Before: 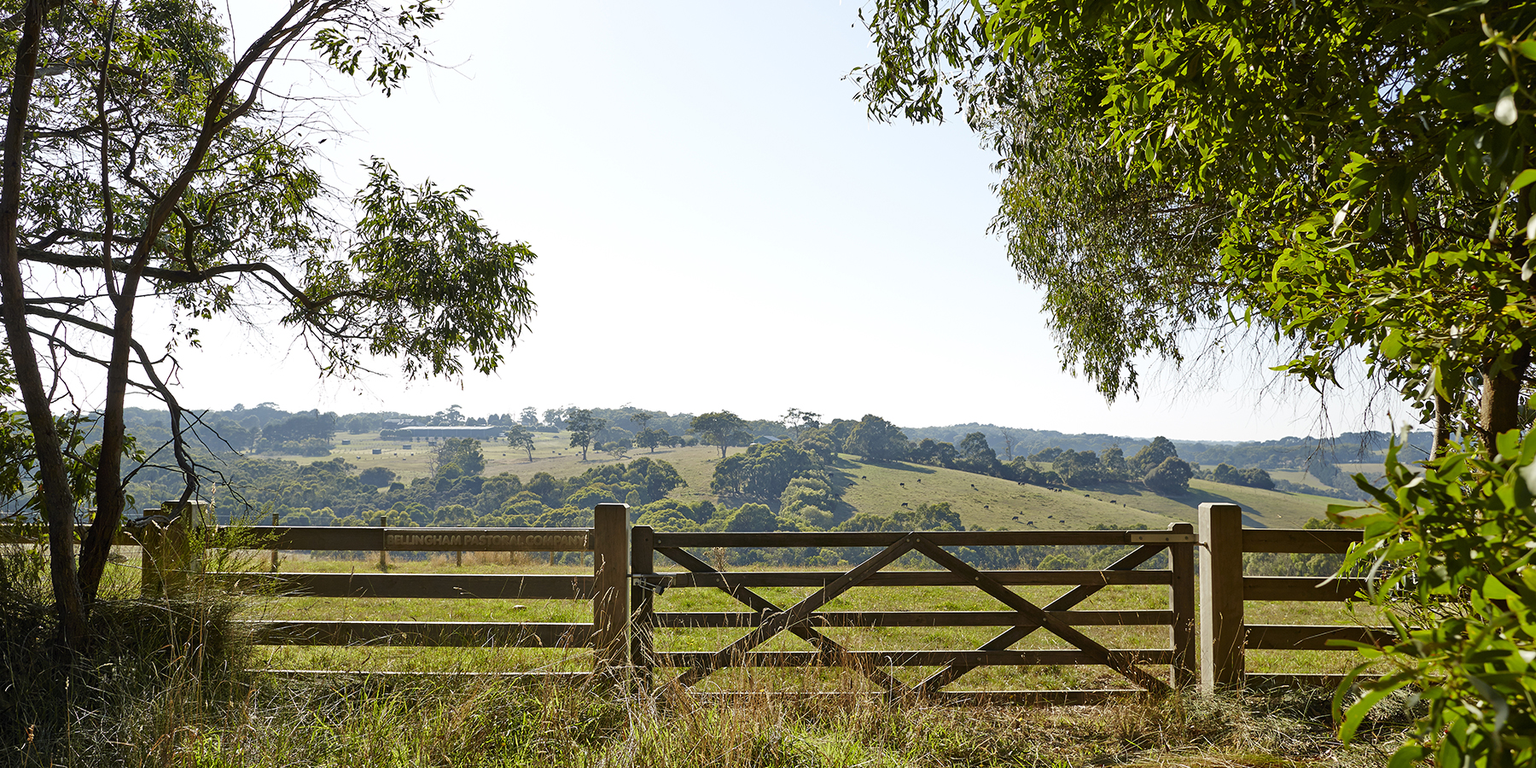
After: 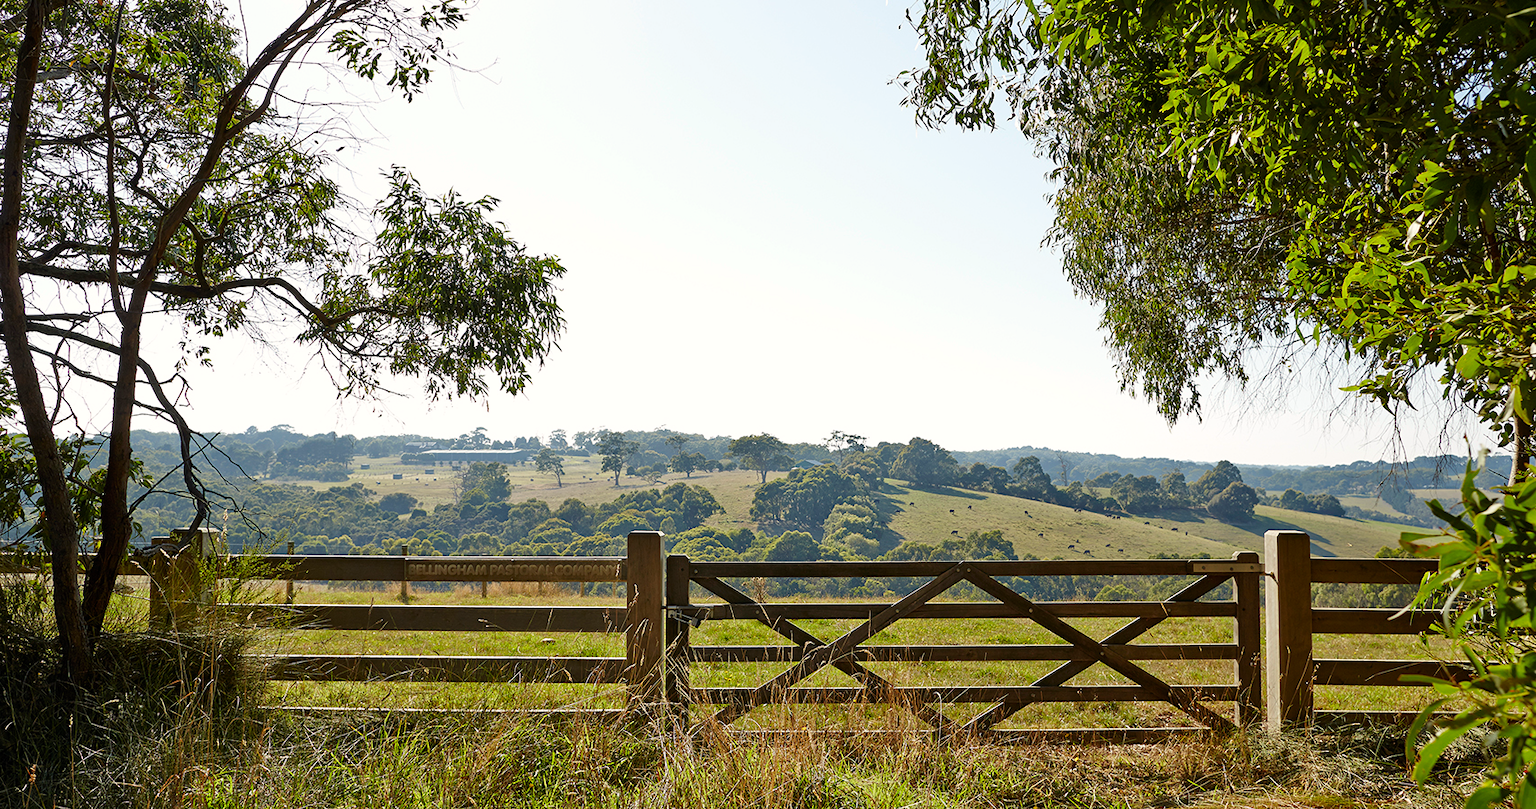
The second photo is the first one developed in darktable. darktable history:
color calibration: x 0.339, y 0.354, temperature 5158.49 K
crop and rotate: left 0%, right 5.21%
